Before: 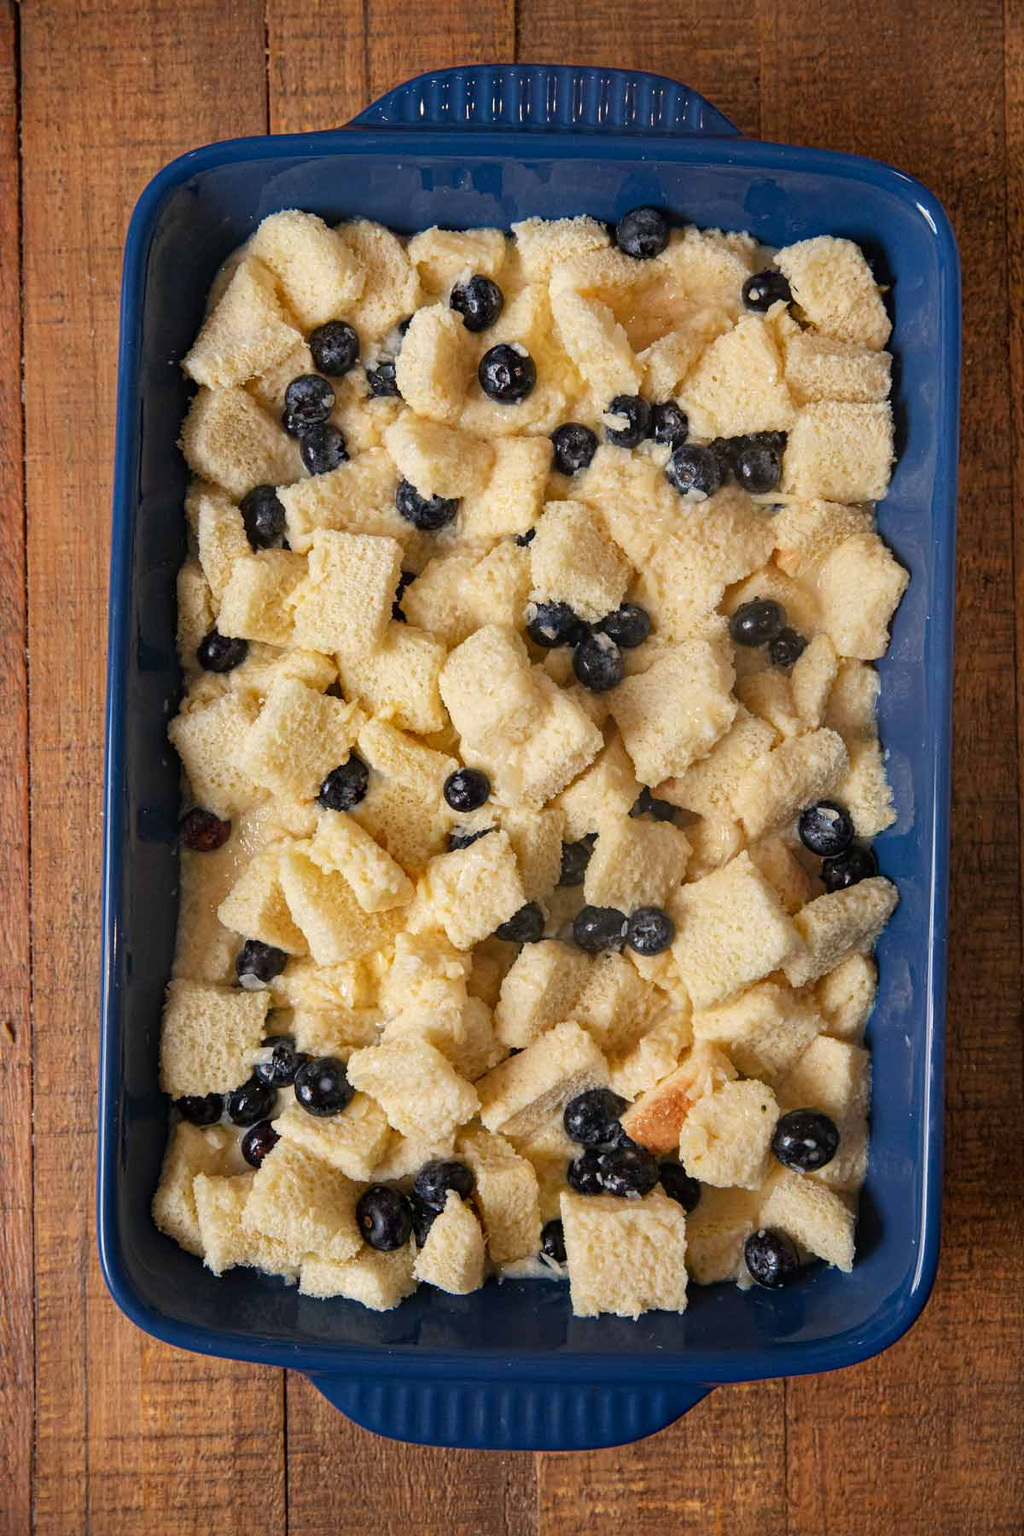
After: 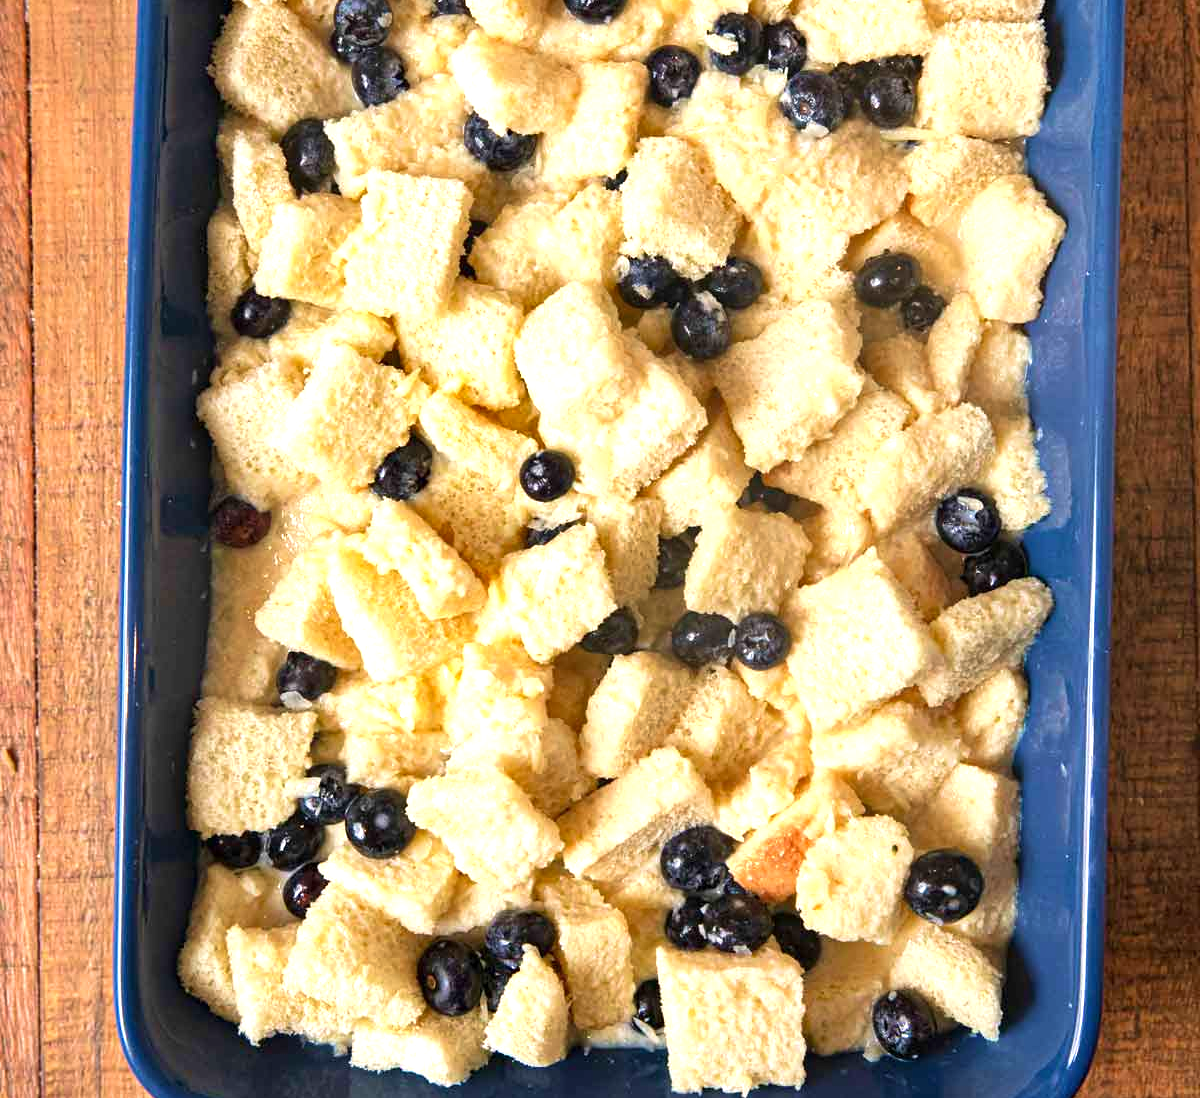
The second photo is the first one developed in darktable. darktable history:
crop and rotate: top 25.036%, bottom 13.949%
exposure: exposure 0.999 EV, compensate exposure bias true, compensate highlight preservation false
shadows and highlights: shadows 37.65, highlights -27.52, soften with gaussian
velvia: on, module defaults
